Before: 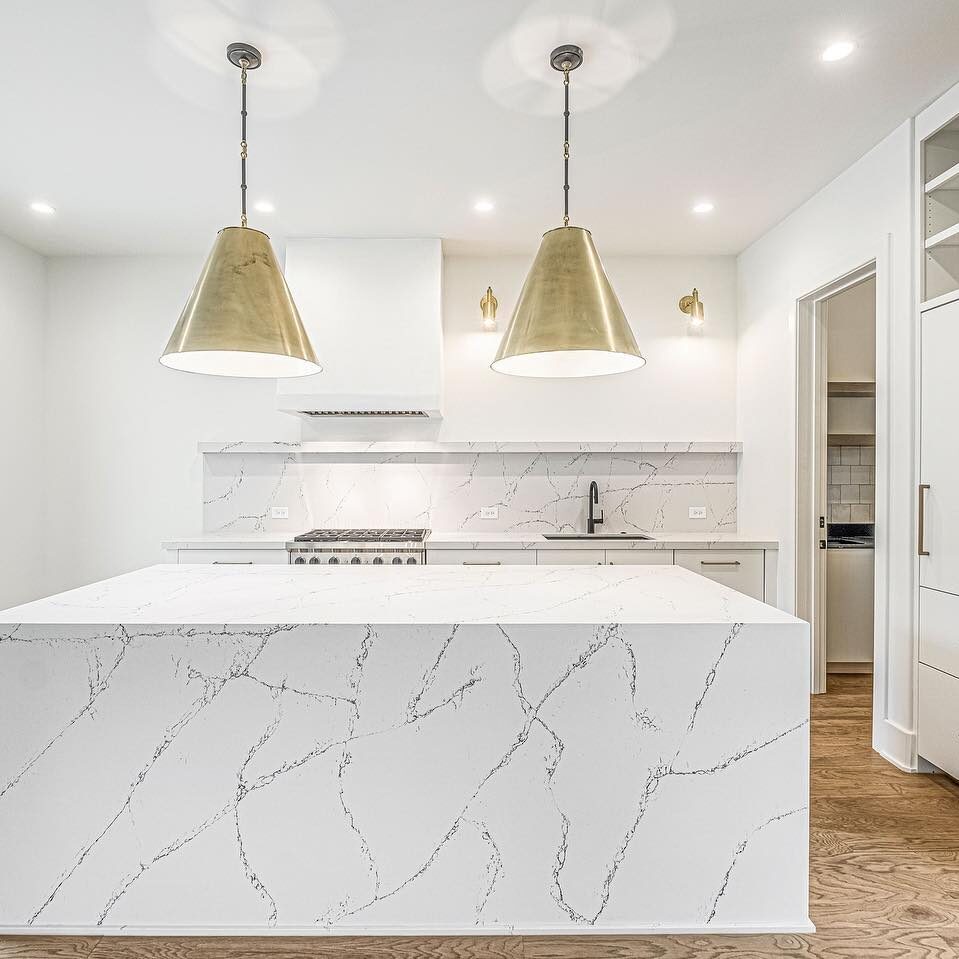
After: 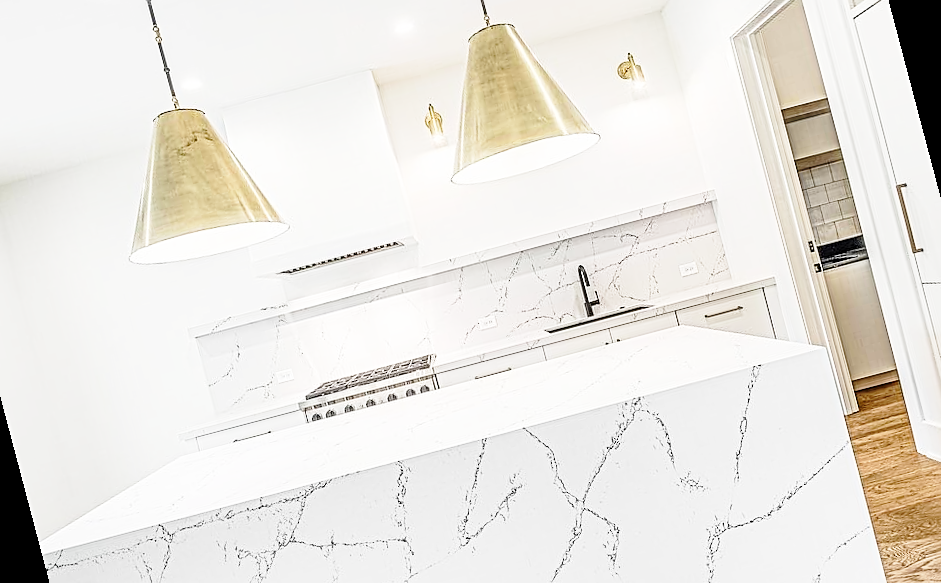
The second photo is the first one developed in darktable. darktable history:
sharpen: on, module defaults
base curve: curves: ch0 [(0, 0) (0.028, 0.03) (0.121, 0.232) (0.46, 0.748) (0.859, 0.968) (1, 1)], preserve colors none
rotate and perspective: rotation -14.8°, crop left 0.1, crop right 0.903, crop top 0.25, crop bottom 0.748
